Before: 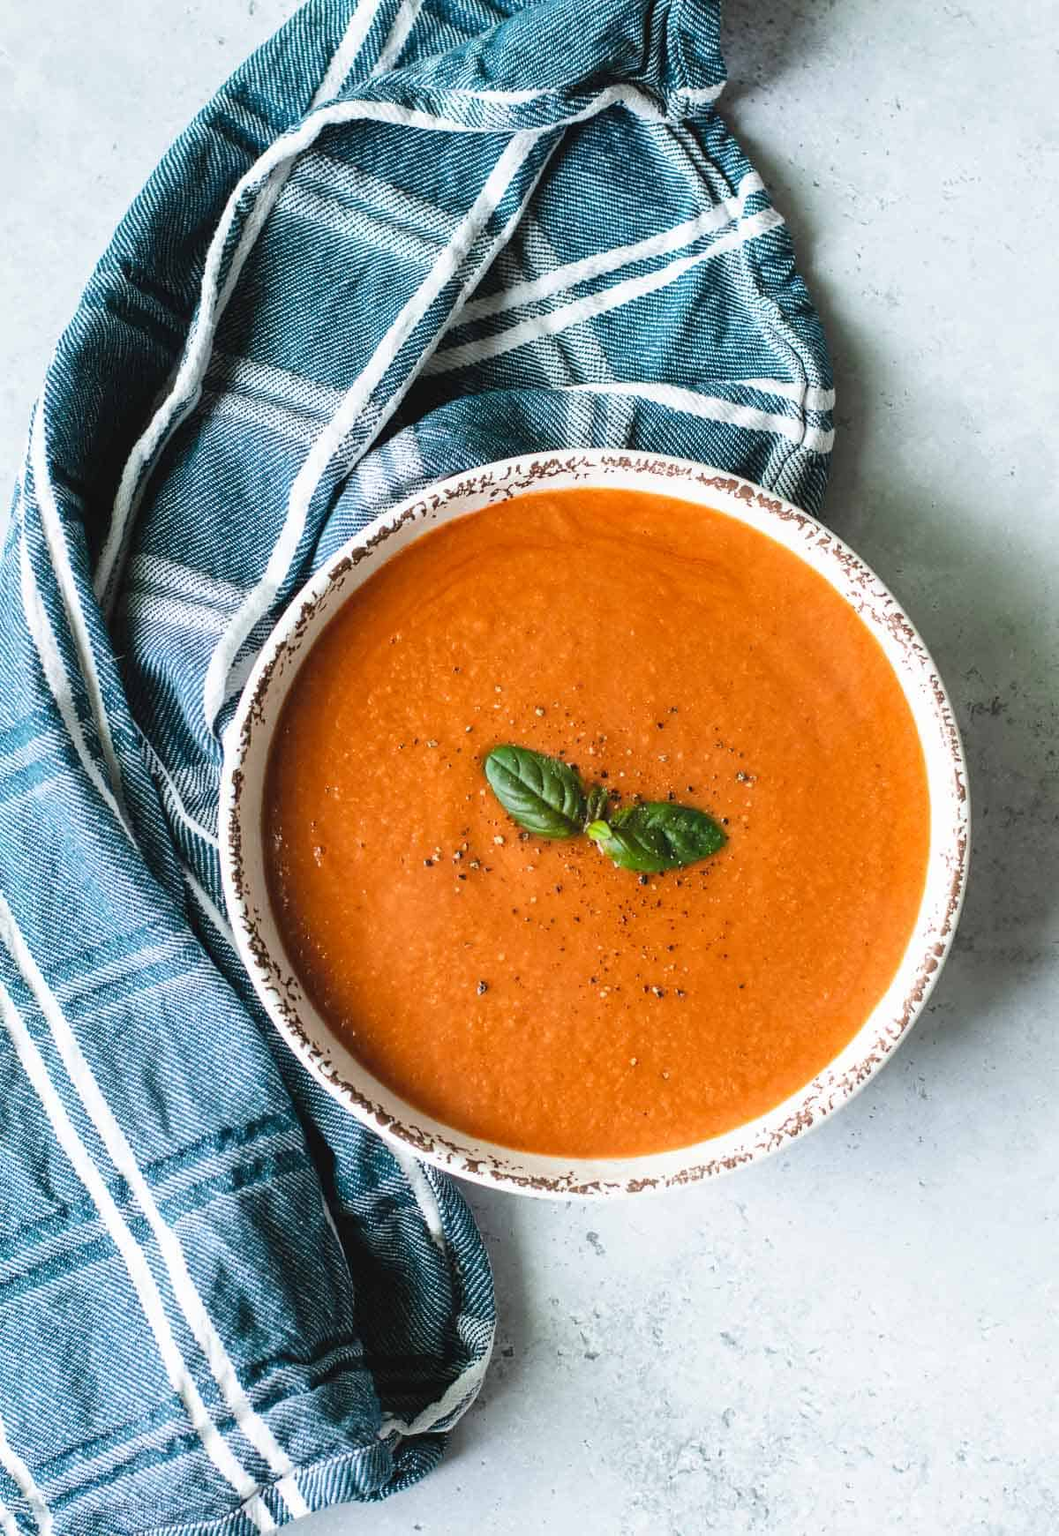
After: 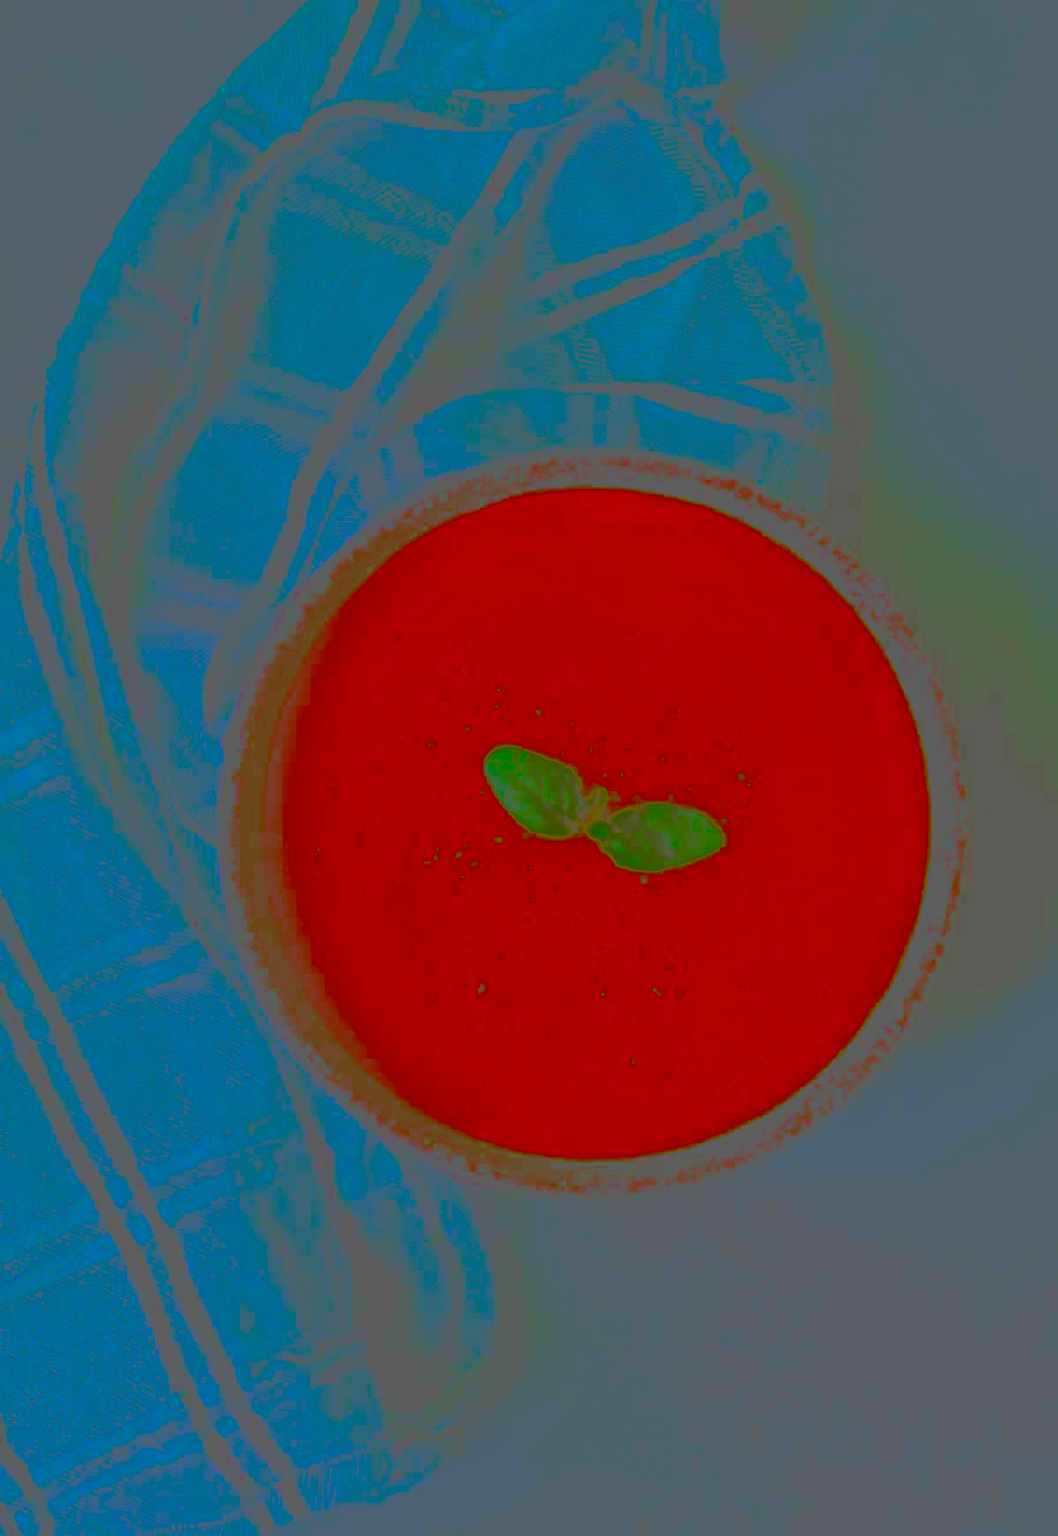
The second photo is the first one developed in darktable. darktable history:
contrast brightness saturation: contrast -0.99, brightness -0.17, saturation 0.75
sharpen: on, module defaults
color zones: curves: ch0 [(0.11, 0.396) (0.195, 0.36) (0.25, 0.5) (0.303, 0.412) (0.357, 0.544) (0.75, 0.5) (0.967, 0.328)]; ch1 [(0, 0.468) (0.112, 0.512) (0.202, 0.6) (0.25, 0.5) (0.307, 0.352) (0.357, 0.544) (0.75, 0.5) (0.963, 0.524)]
